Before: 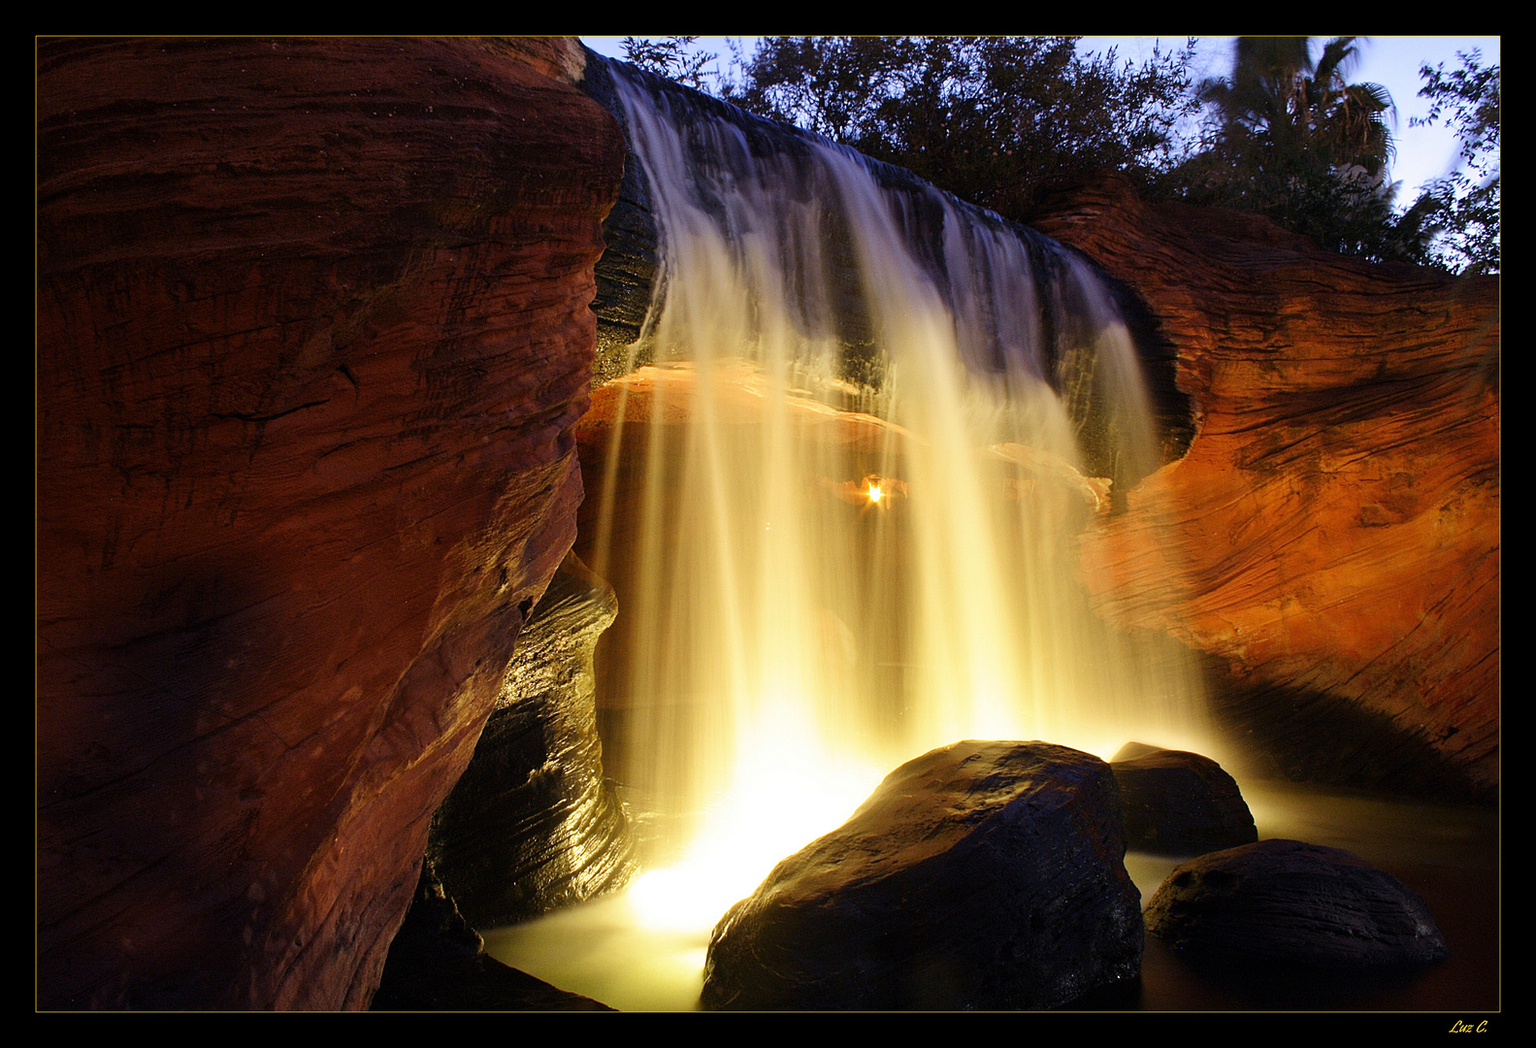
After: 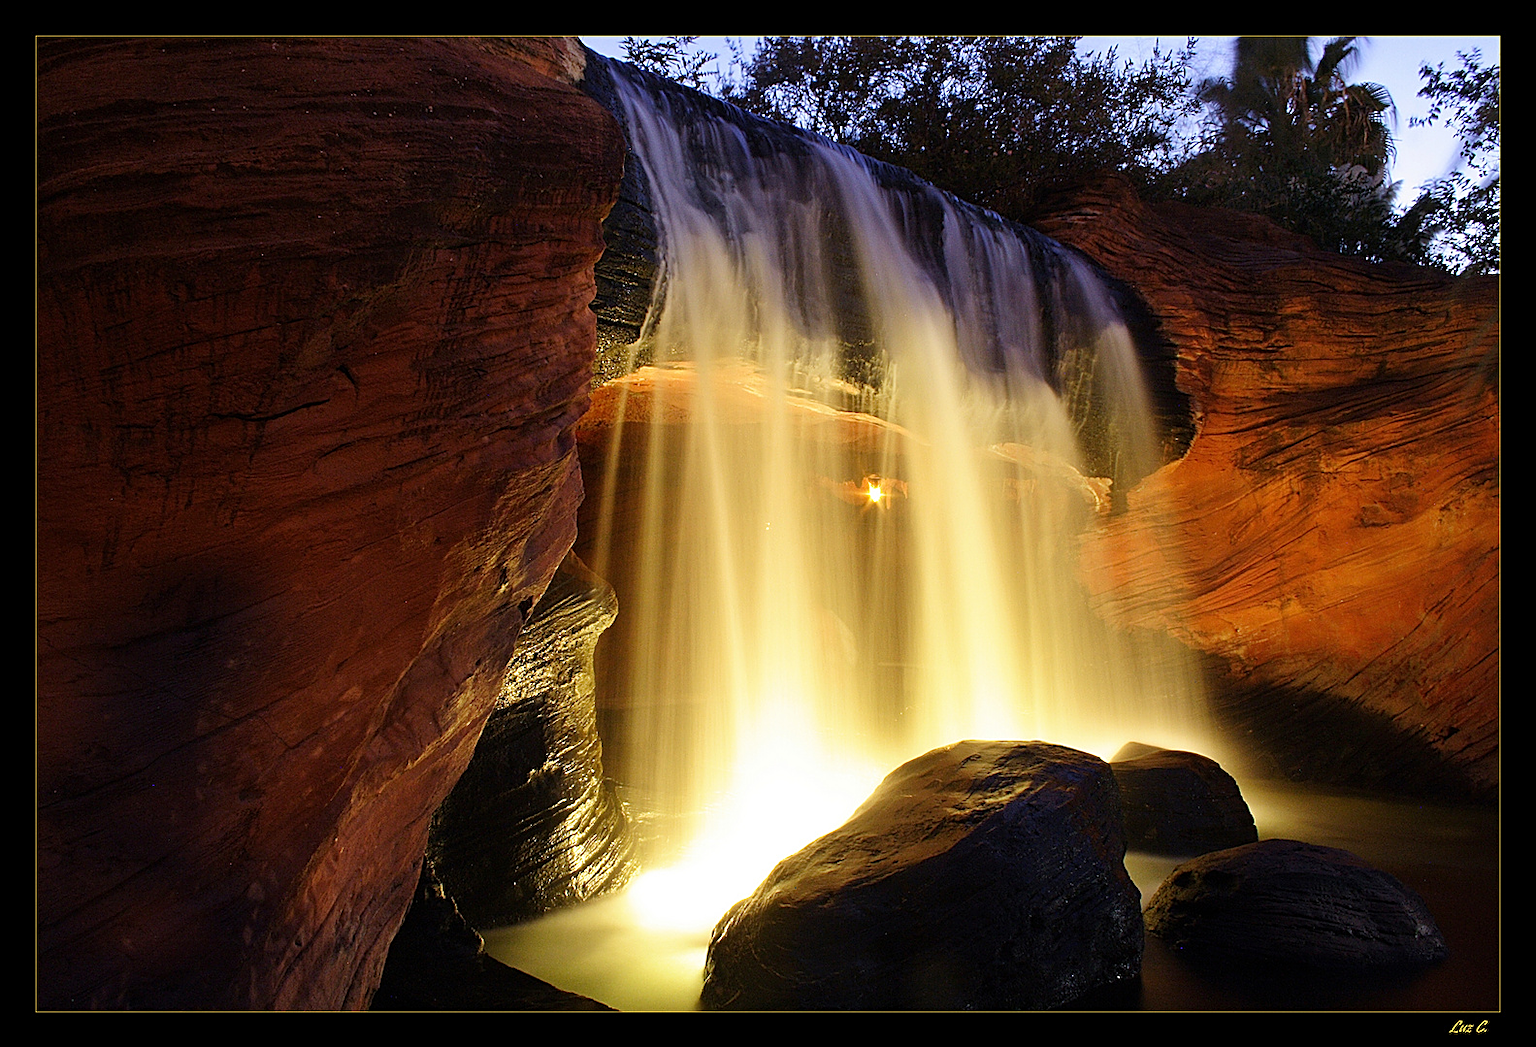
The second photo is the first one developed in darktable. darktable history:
exposure: compensate highlight preservation false
sharpen: amount 0.494
